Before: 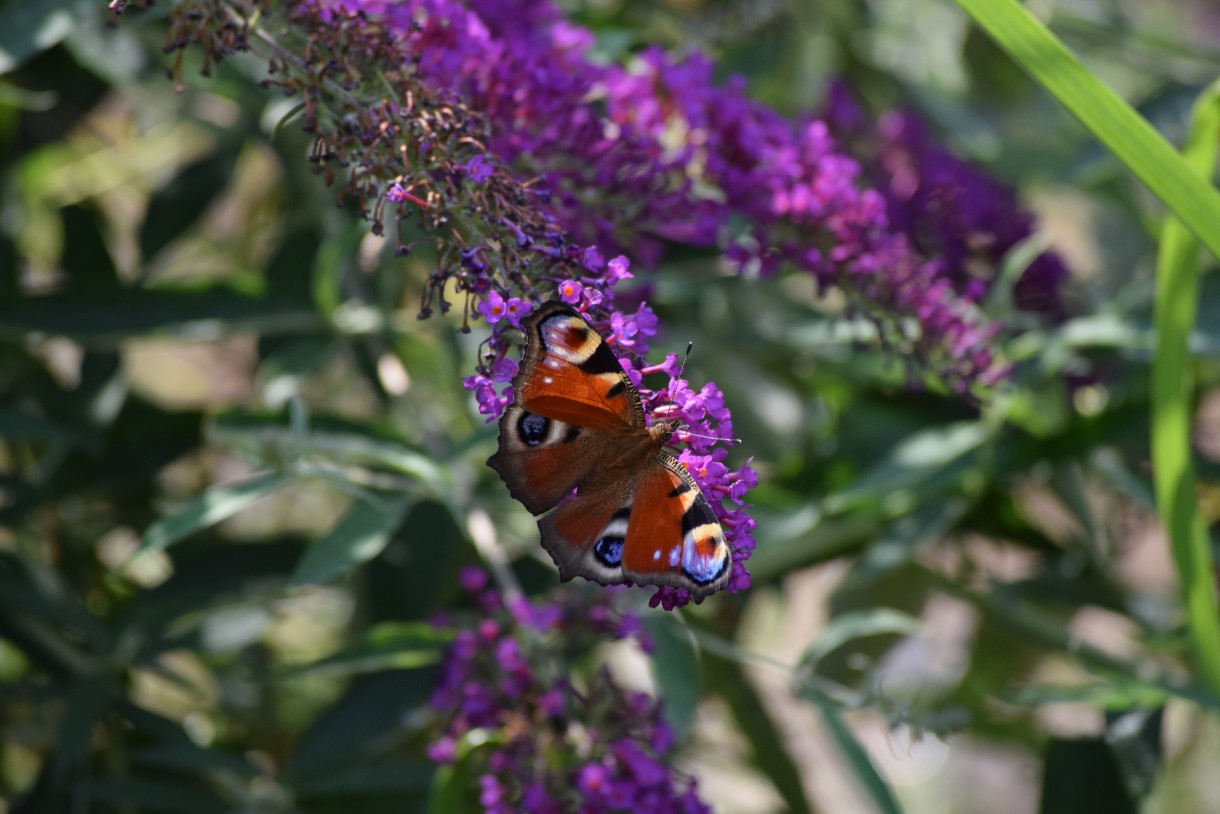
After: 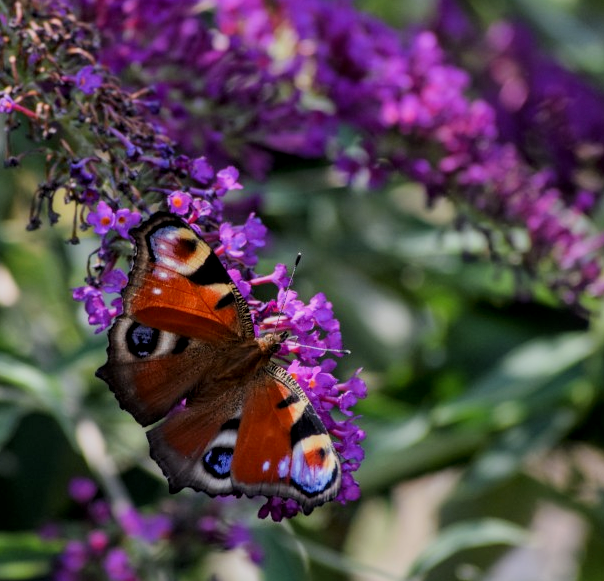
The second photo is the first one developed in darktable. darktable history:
local contrast: on, module defaults
crop: left 32.075%, top 10.976%, right 18.355%, bottom 17.596%
color correction: saturation 1.11
exposure: exposure 0.078 EV, compensate highlight preservation false
filmic rgb: black relative exposure -7.65 EV, white relative exposure 4.56 EV, hardness 3.61
